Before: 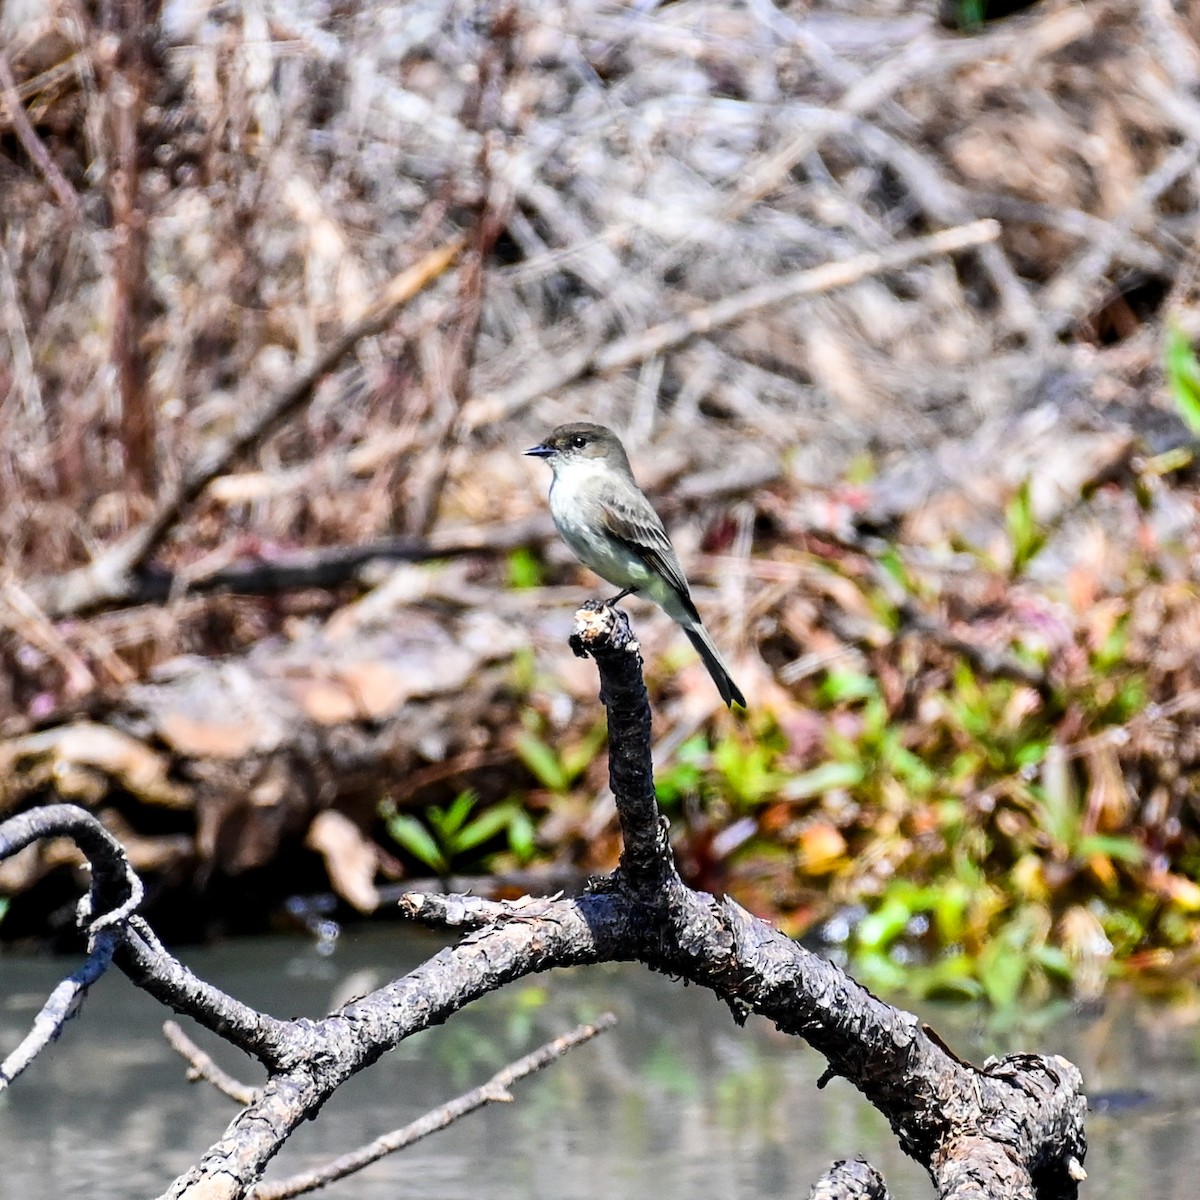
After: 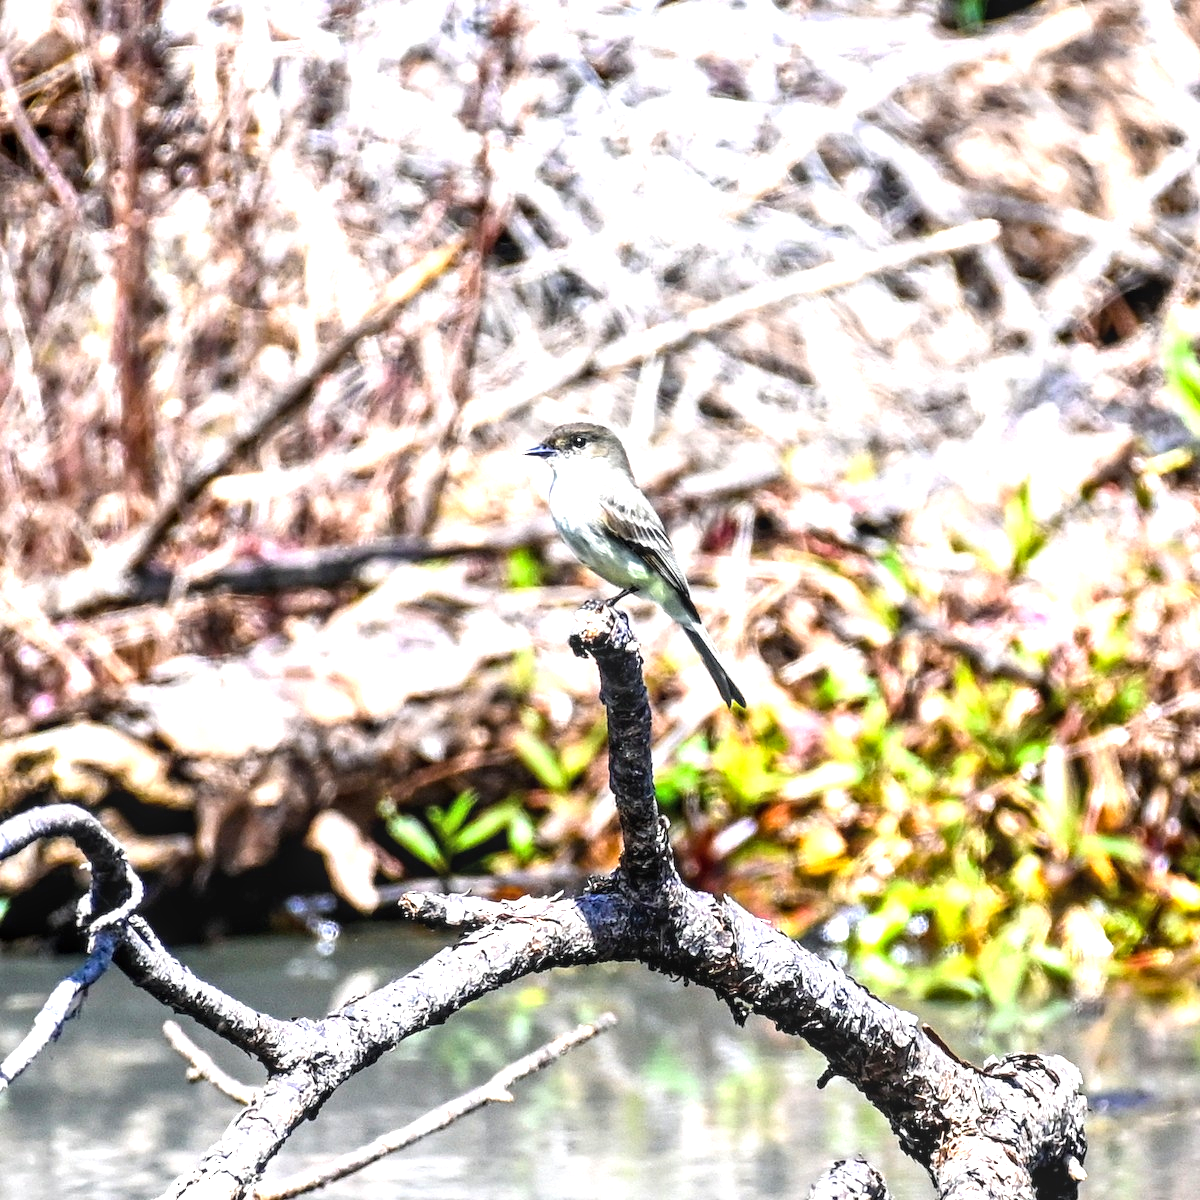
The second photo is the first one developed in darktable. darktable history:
exposure: black level correction 0, exposure 1.104 EV, compensate highlight preservation false
local contrast: on, module defaults
